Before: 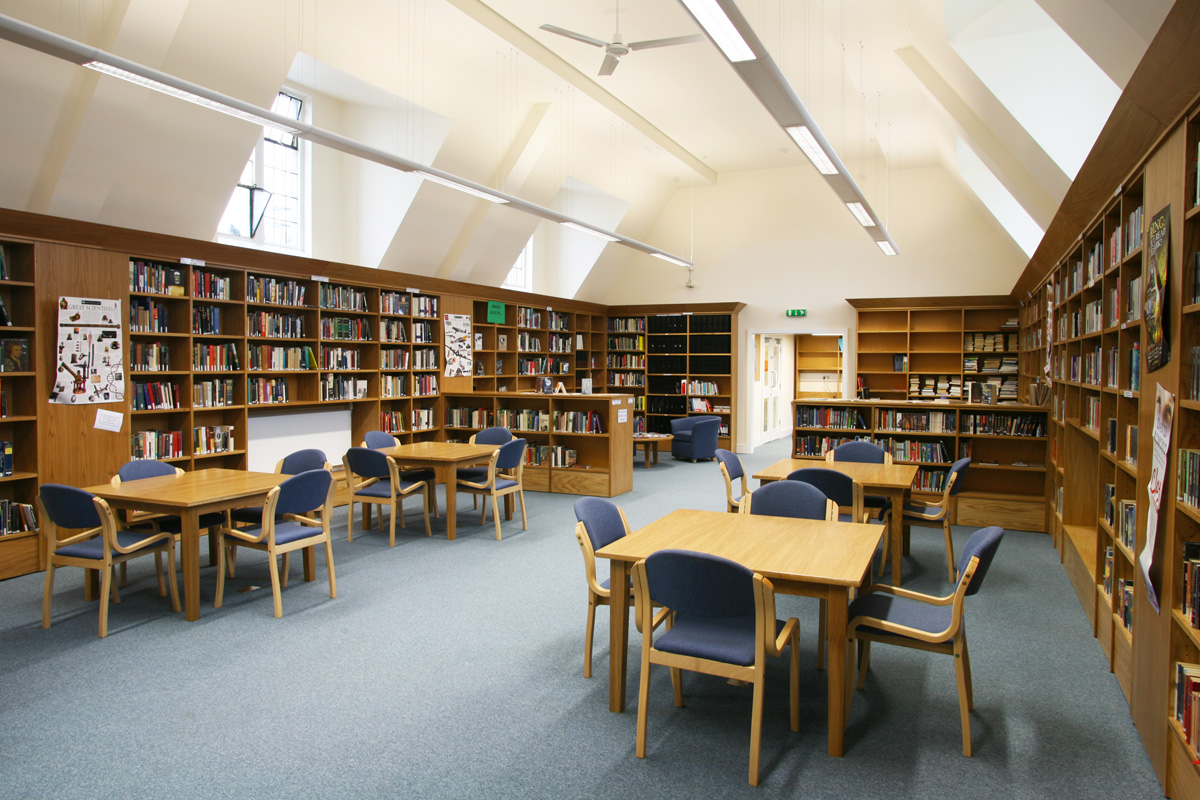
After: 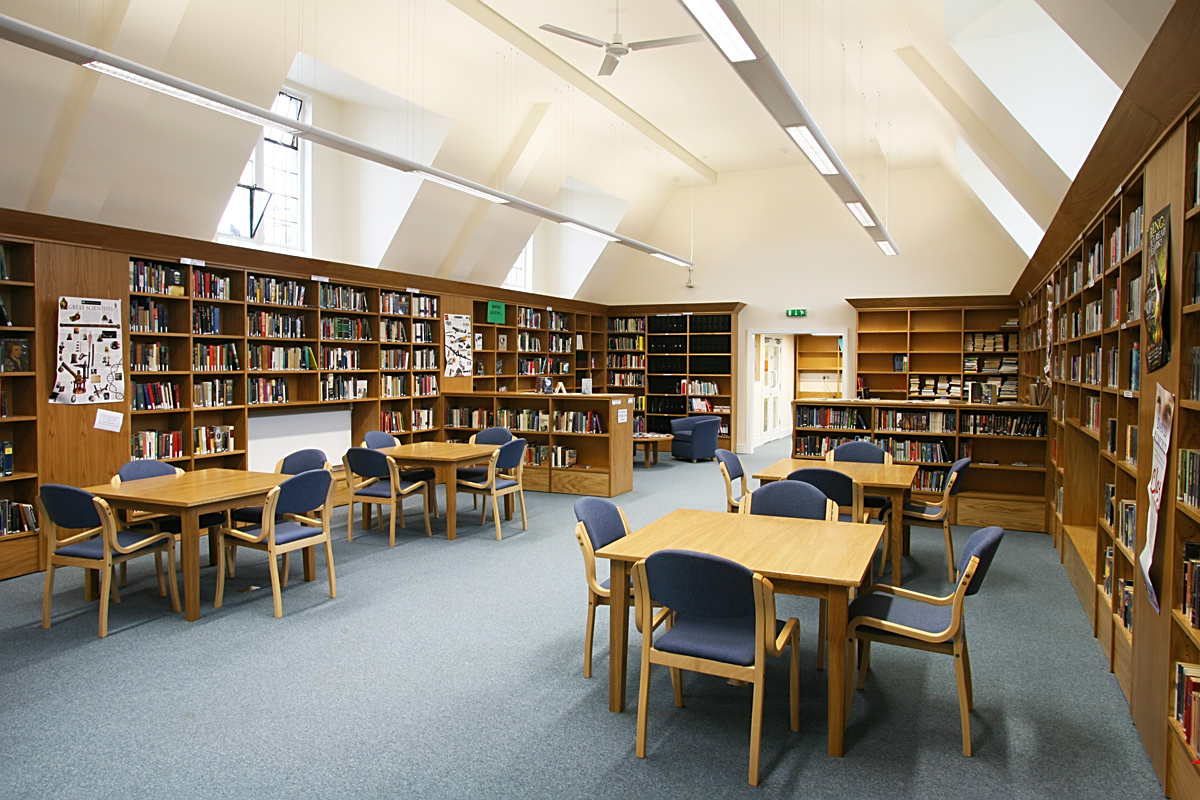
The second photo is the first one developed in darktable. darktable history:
sharpen: on, module defaults
white balance: red 1, blue 1
